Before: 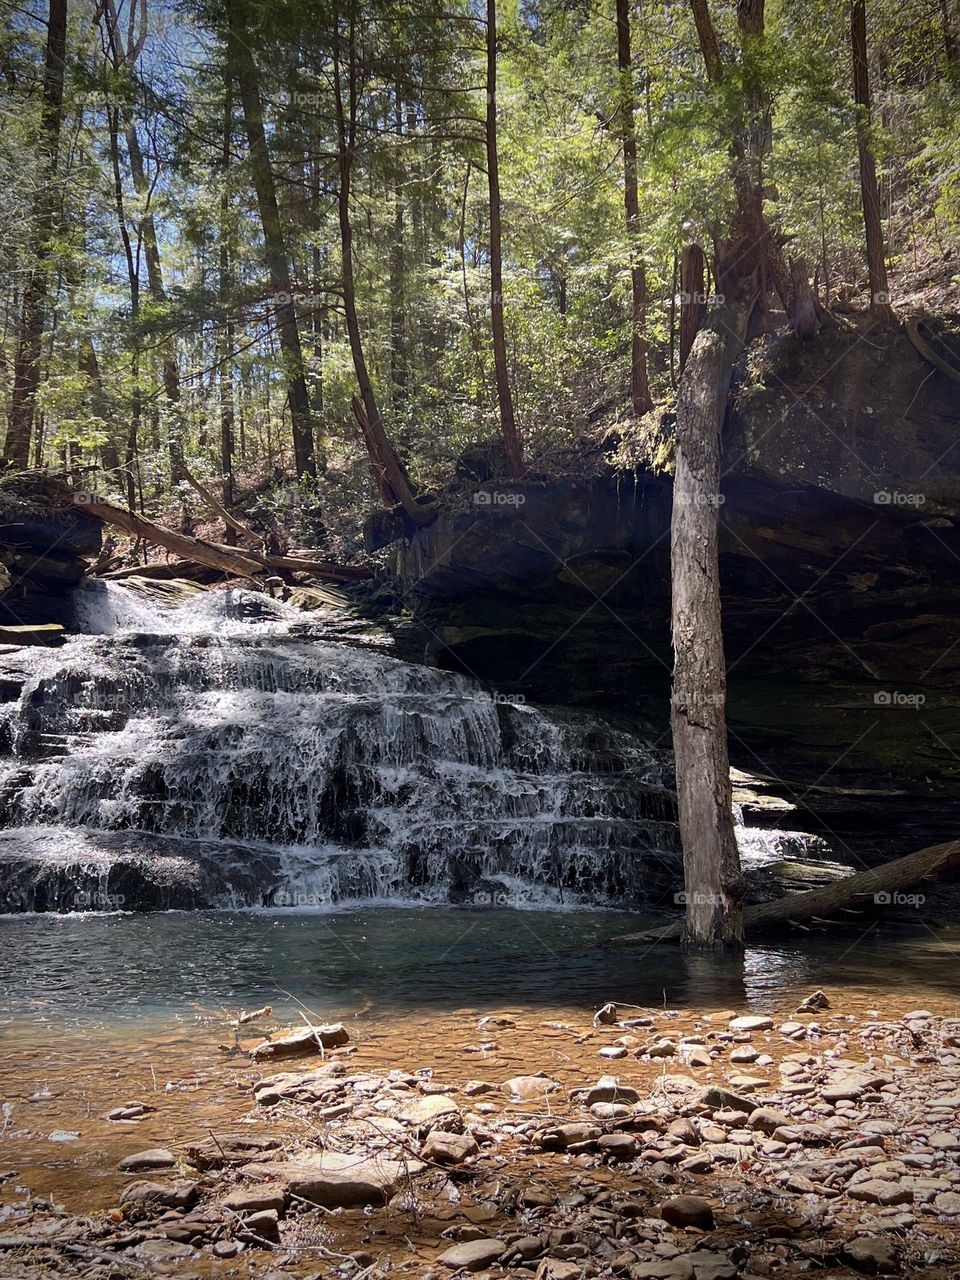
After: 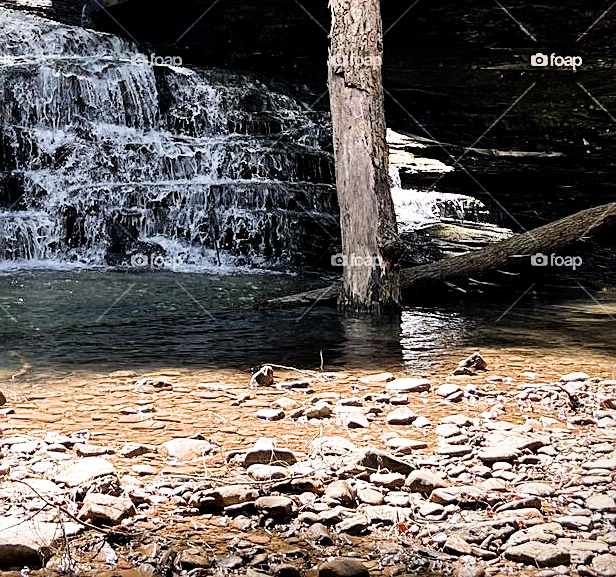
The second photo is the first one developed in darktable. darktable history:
crop and rotate: left 35.81%, top 49.909%, bottom 4.975%
sharpen: on, module defaults
shadows and highlights: highlights 70.72, soften with gaussian
filmic rgb: middle gray luminance 12.51%, black relative exposure -10.11 EV, white relative exposure 3.47 EV, target black luminance 0%, hardness 5.71, latitude 45.14%, contrast 1.223, highlights saturation mix 3.82%, shadows ↔ highlights balance 26.83%, color science v4 (2020)
exposure: black level correction 0, exposure 1.001 EV, compensate highlight preservation false
